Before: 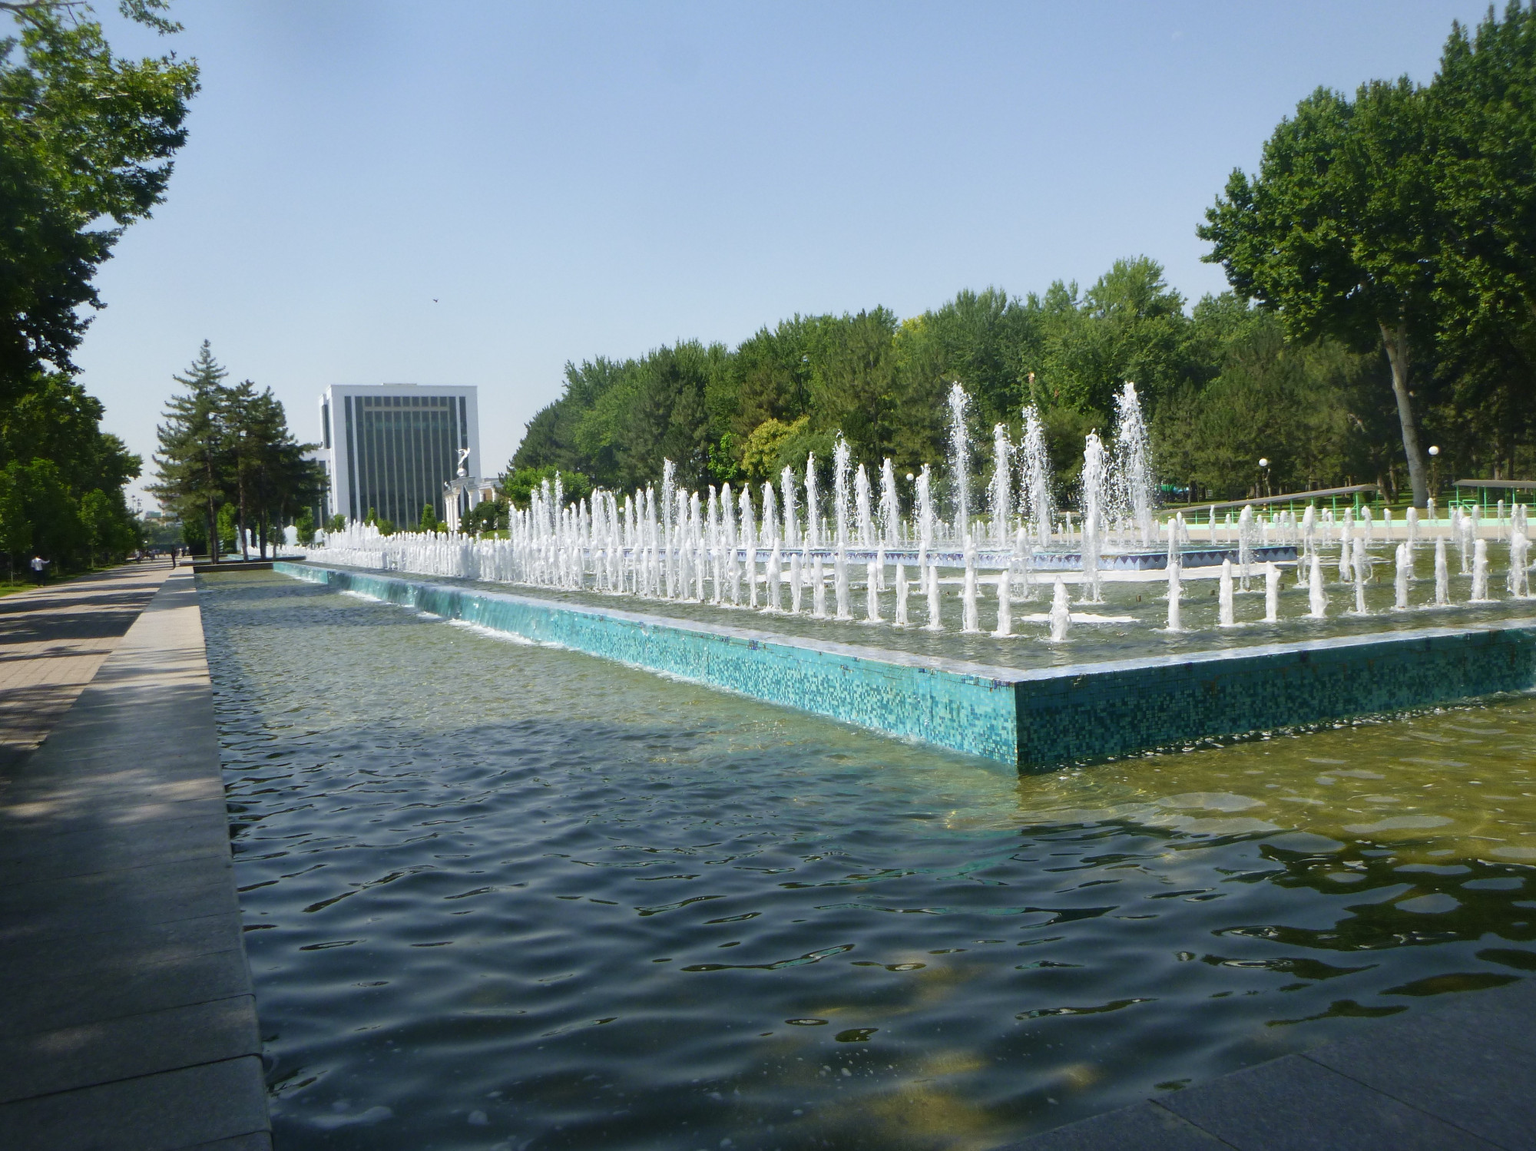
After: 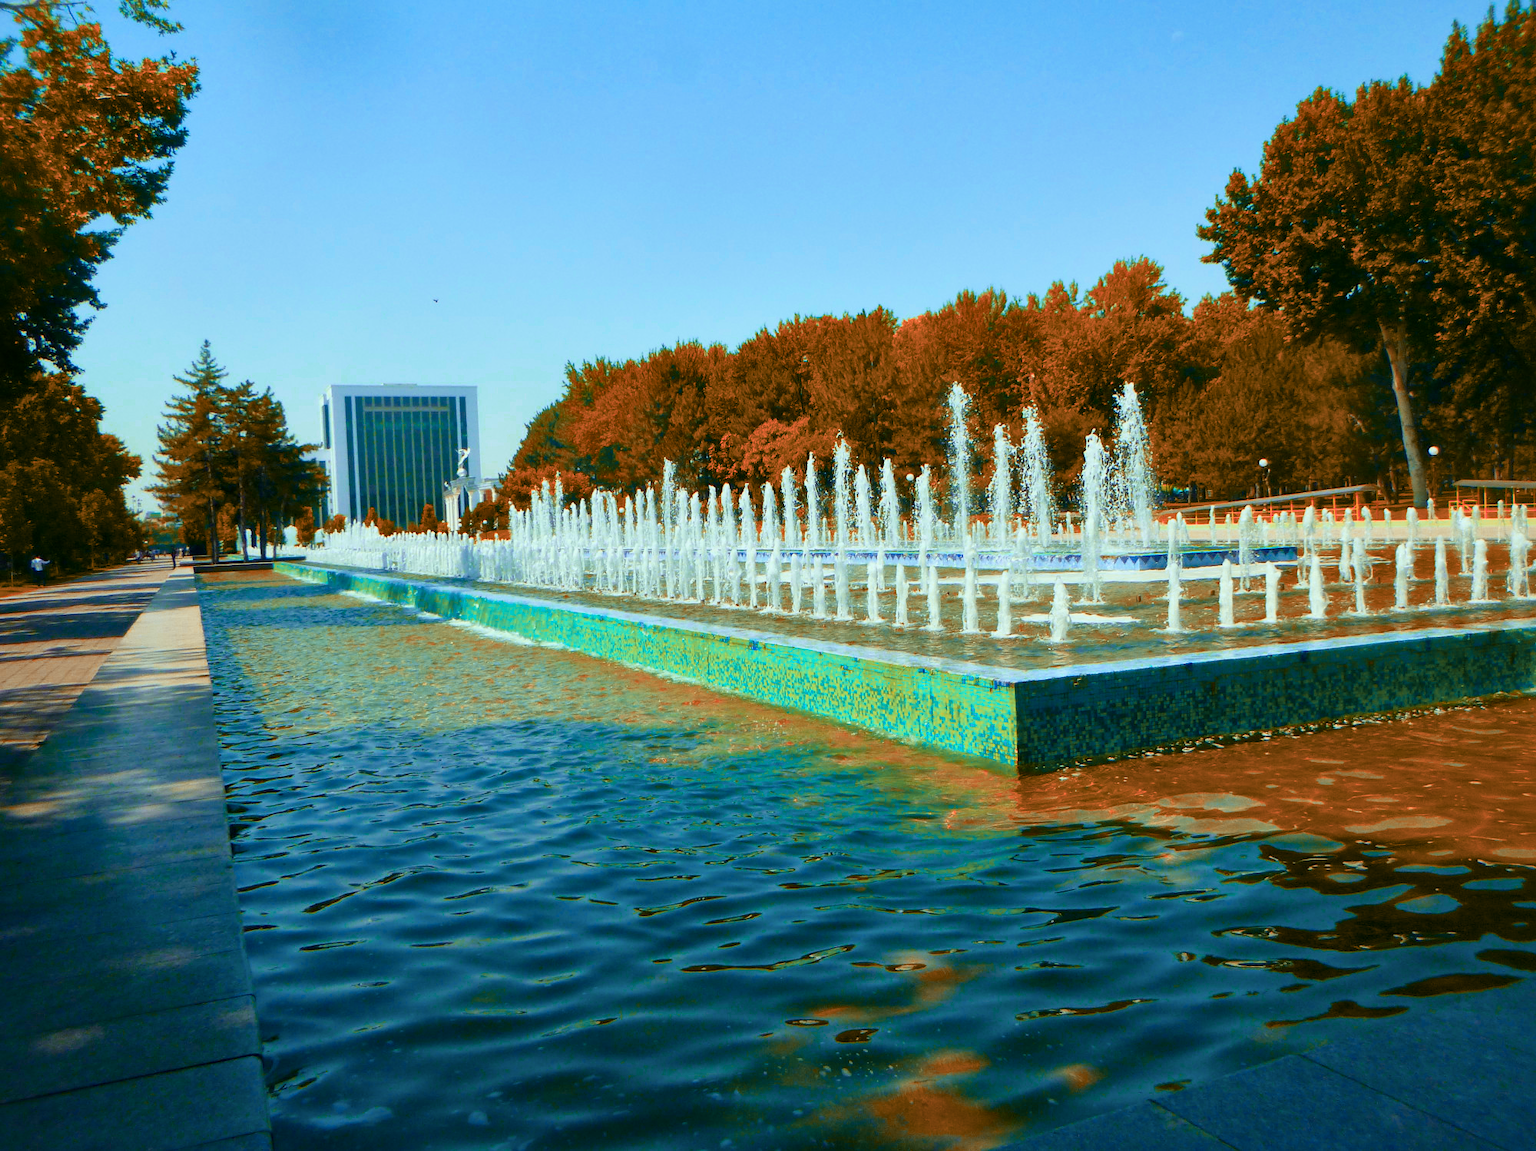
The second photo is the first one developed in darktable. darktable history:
color balance rgb: shadows lift › chroma 2.042%, shadows lift › hue 220.96°, highlights gain › luminance 19.818%, highlights gain › chroma 2.713%, highlights gain › hue 174.45°, linear chroma grading › global chroma 49.479%, perceptual saturation grading › global saturation 36.412%, perceptual saturation grading › shadows 35.282%, global vibrance 20%
color zones: curves: ch0 [(0.006, 0.385) (0.143, 0.563) (0.243, 0.321) (0.352, 0.464) (0.516, 0.456) (0.625, 0.5) (0.75, 0.5) (0.875, 0.5)]; ch1 [(0, 0.5) (0.134, 0.504) (0.246, 0.463) (0.421, 0.515) (0.5, 0.56) (0.625, 0.5) (0.75, 0.5) (0.875, 0.5)]; ch2 [(0, 0.5) (0.131, 0.426) (0.307, 0.289) (0.38, 0.188) (0.513, 0.216) (0.625, 0.548) (0.75, 0.468) (0.838, 0.396) (0.971, 0.311)]
filmic rgb: black relative exposure -14.3 EV, white relative exposure 3.36 EV, hardness 7.96, contrast 0.993
local contrast: mode bilateral grid, contrast 25, coarseness 50, detail 123%, midtone range 0.2
tone equalizer: mask exposure compensation -0.512 EV
